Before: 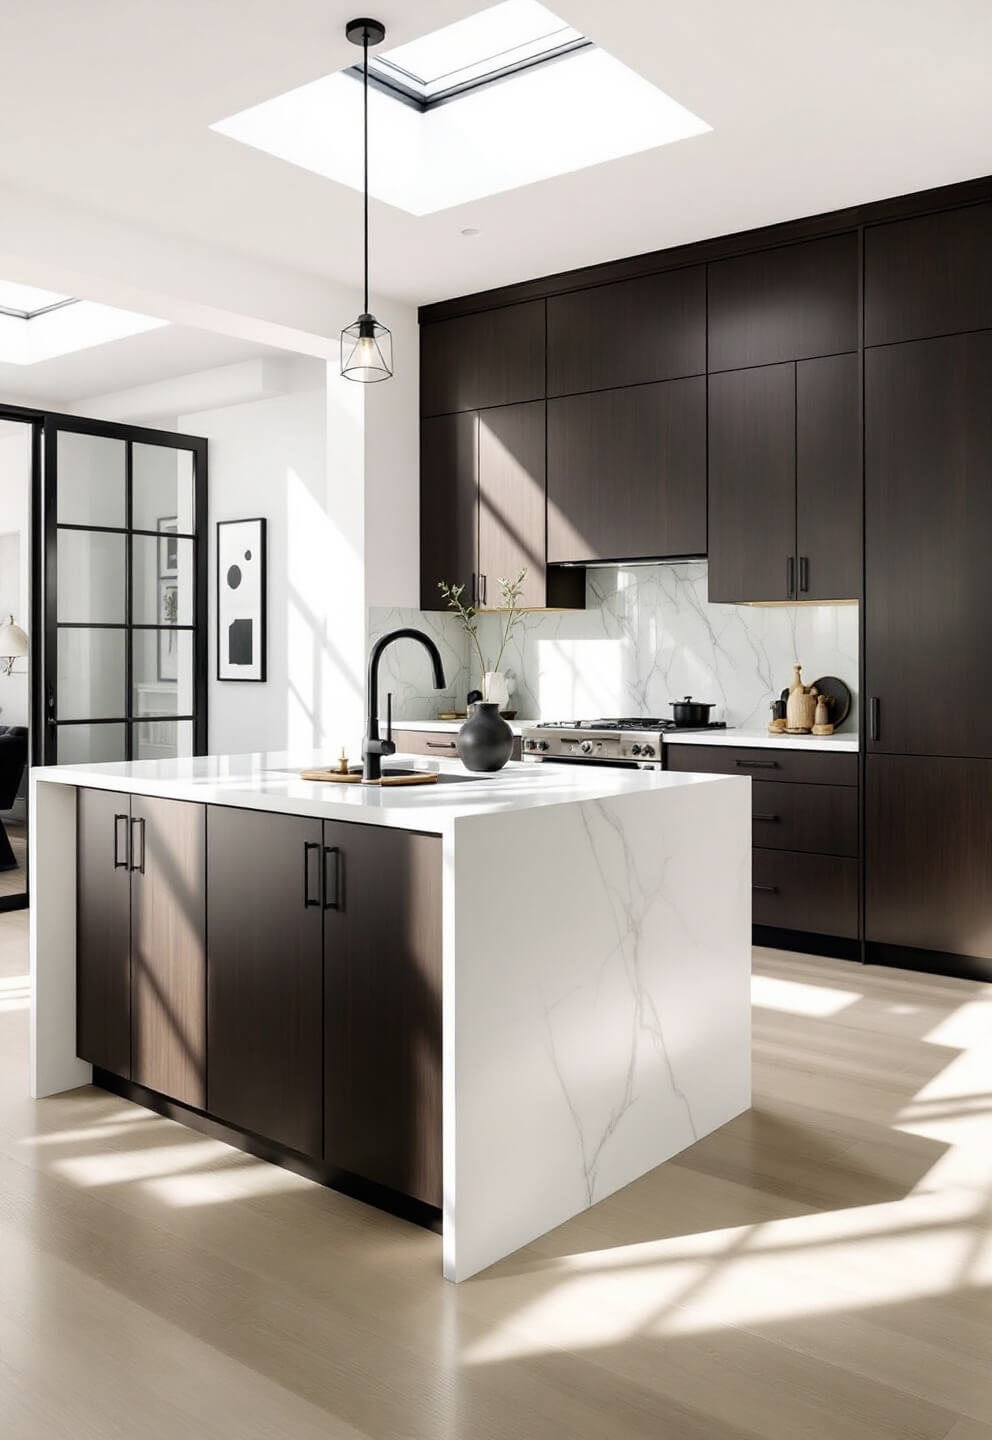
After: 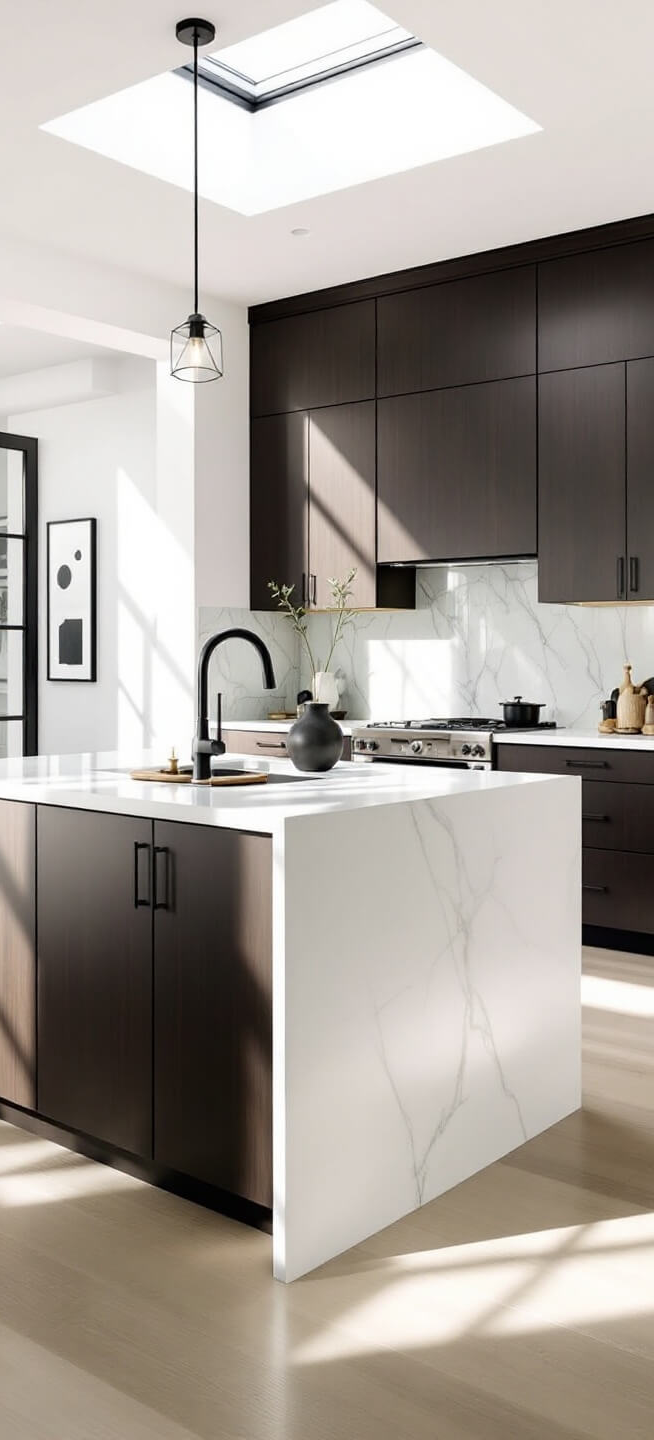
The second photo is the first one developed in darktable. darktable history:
crop: left 17.208%, right 16.78%
